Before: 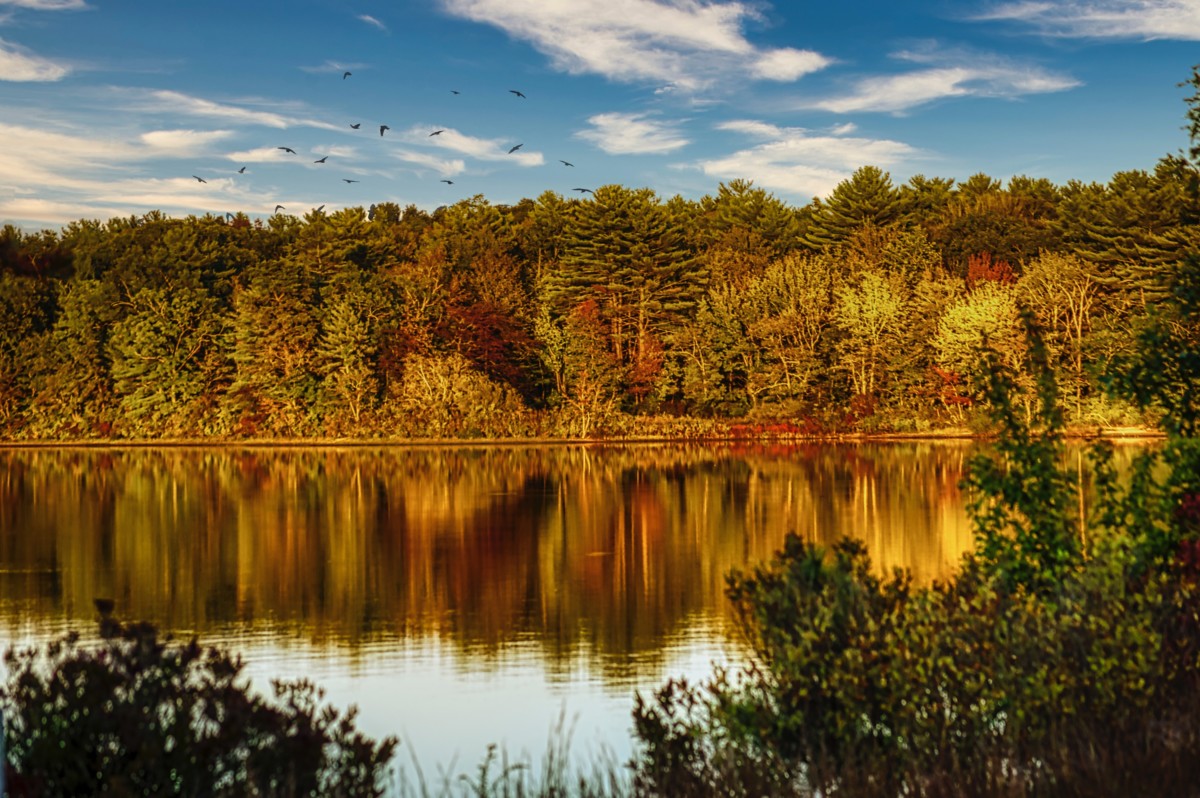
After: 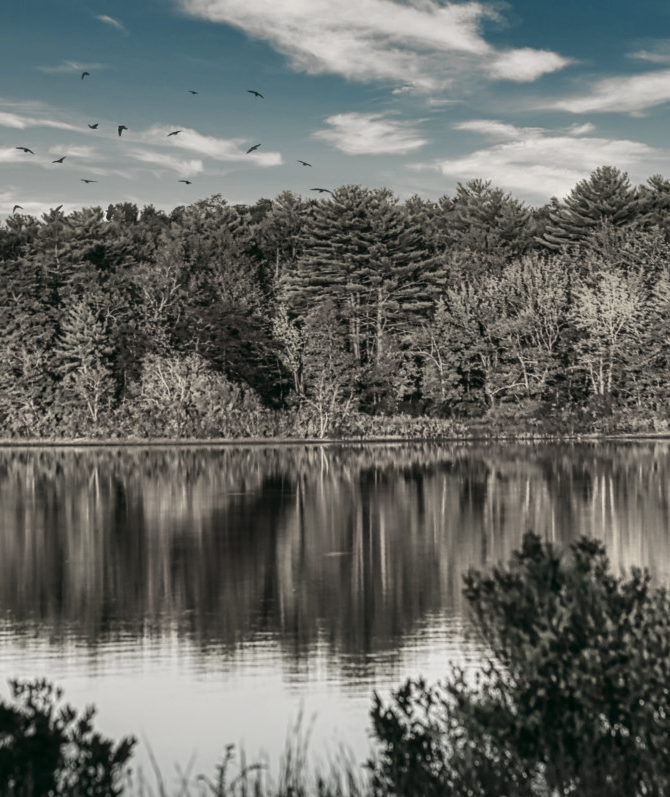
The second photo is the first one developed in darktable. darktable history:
crop: left 21.85%, right 21.974%, bottom 0.007%
color calibration: output R [0.999, 0.026, -0.11, 0], output G [-0.019, 1.037, -0.099, 0], output B [0.022, -0.023, 0.902, 0], illuminant custom, x 0.363, y 0.385, temperature 4522.86 K
color zones: curves: ch1 [(0.238, 0.163) (0.476, 0.2) (0.733, 0.322) (0.848, 0.134)], mix 34.05%
color correction: highlights a* 5.71, highlights b* 32.83, shadows a* -25.84, shadows b* 3.97
